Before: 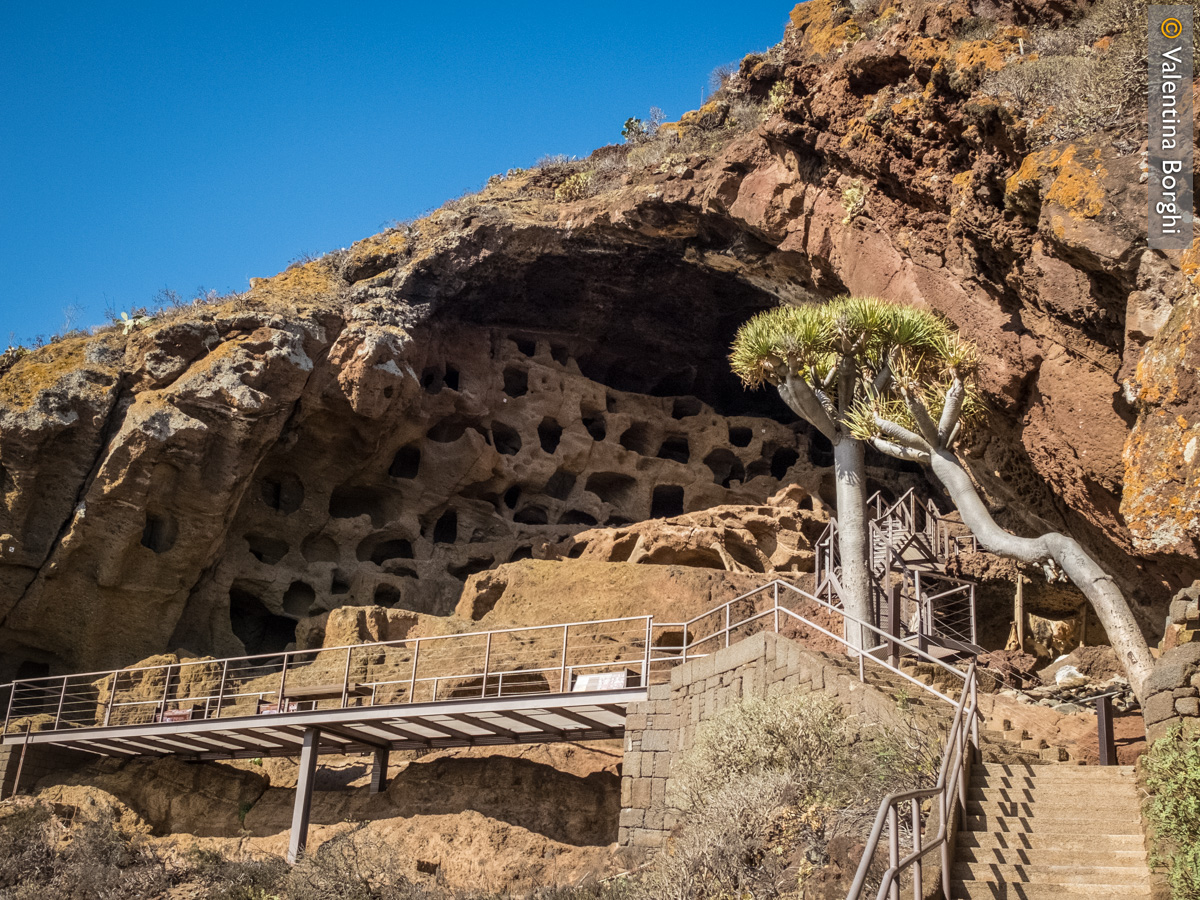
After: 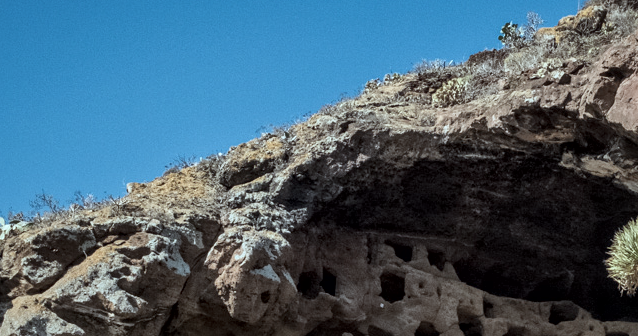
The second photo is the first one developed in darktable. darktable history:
crop: left 10.299%, top 10.618%, right 36.482%, bottom 52.044%
color correction: highlights a* -13.32, highlights b* -17.43, saturation 0.696
local contrast: mode bilateral grid, contrast 20, coarseness 21, detail 150%, midtone range 0.2
